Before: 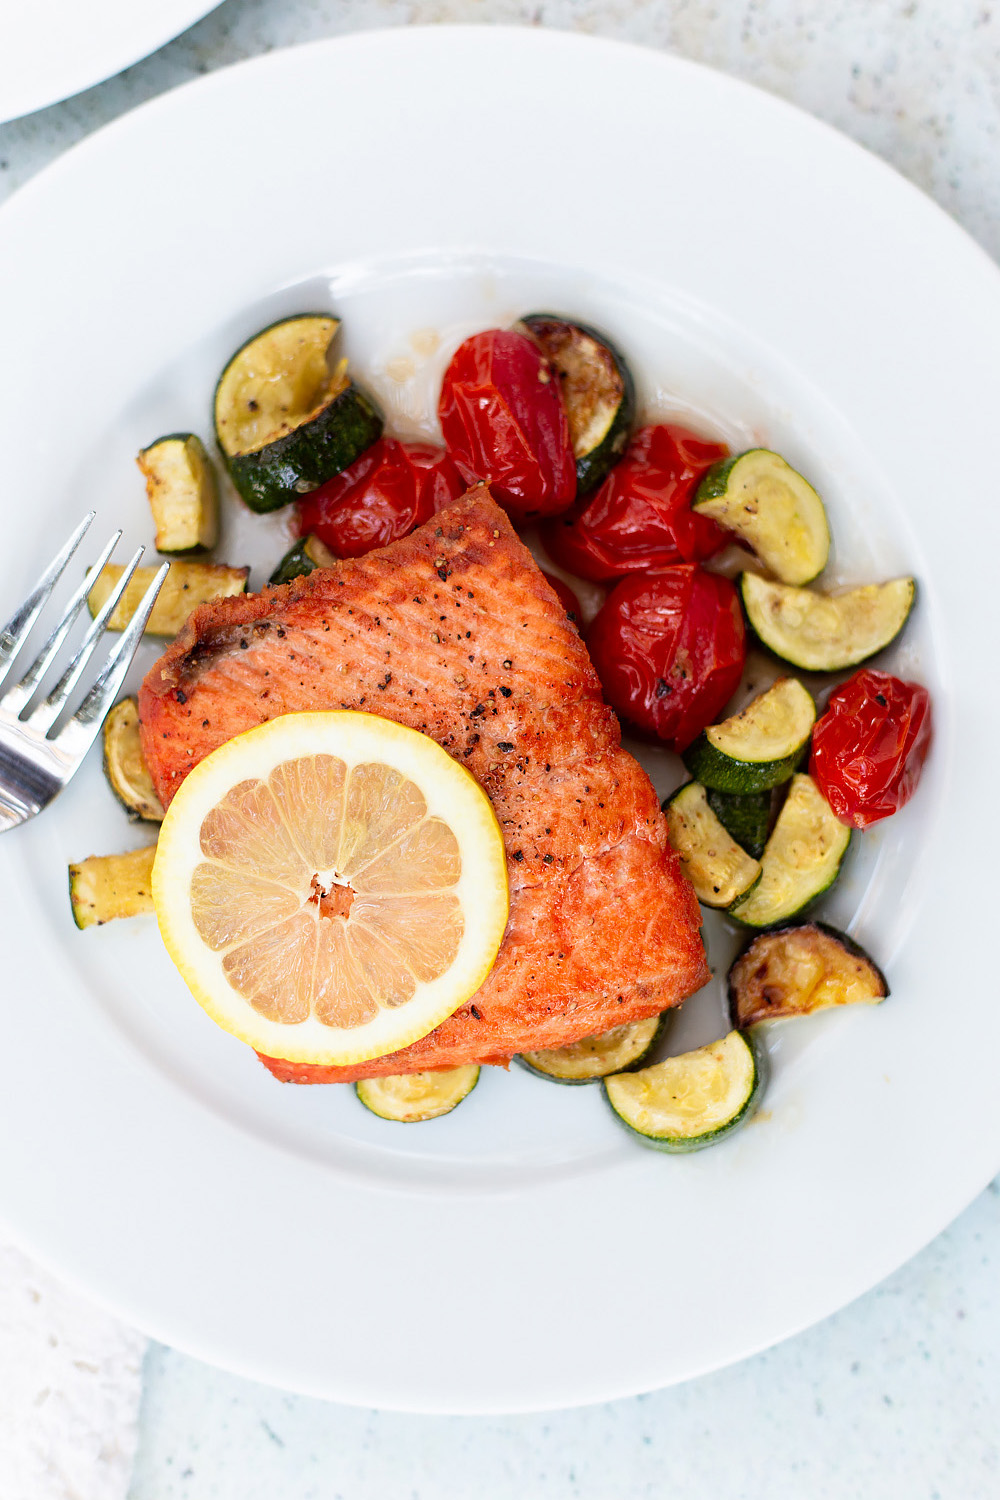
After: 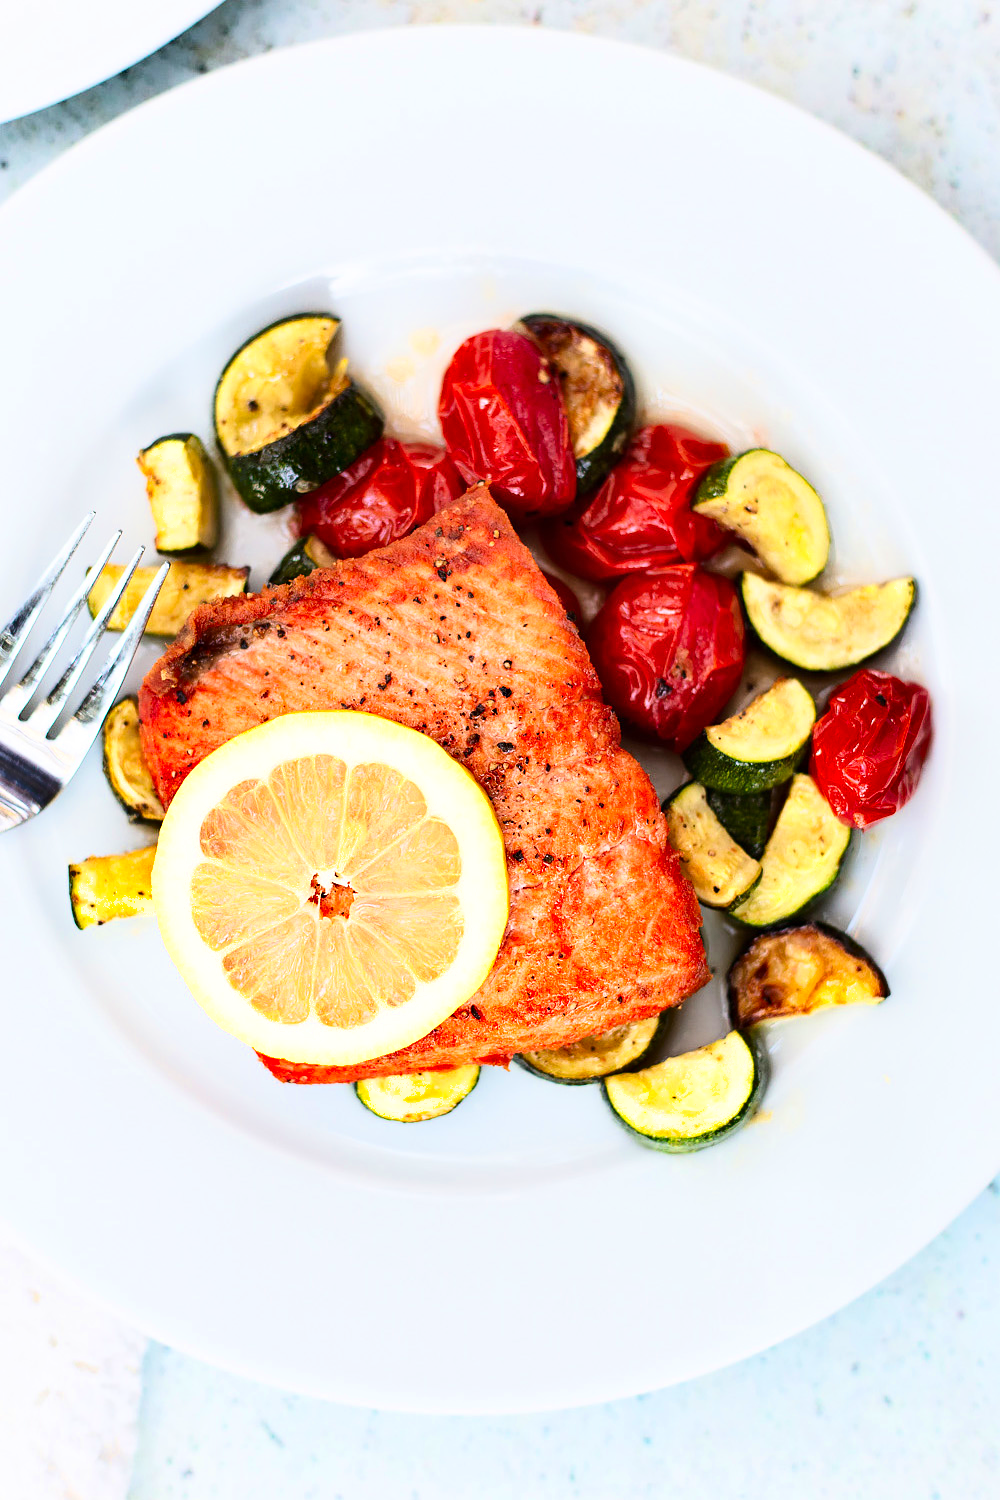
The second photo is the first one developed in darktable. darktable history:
base curve: curves: ch0 [(0, 0) (0.028, 0.03) (0.121, 0.232) (0.46, 0.748) (0.859, 0.968) (1, 1)], preserve colors average RGB
shadows and highlights: highlights color adjustment 53.3%, soften with gaussian
levels: mode automatic, levels [0.044, 0.416, 0.908]
